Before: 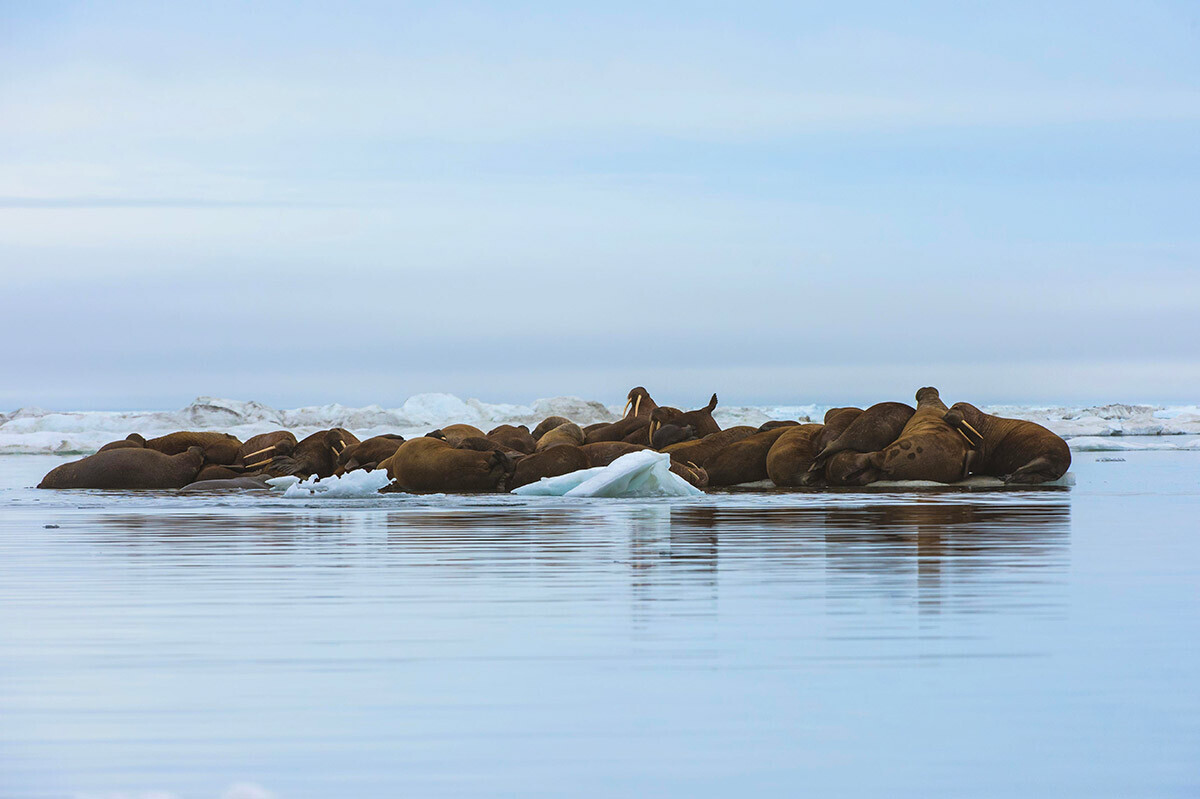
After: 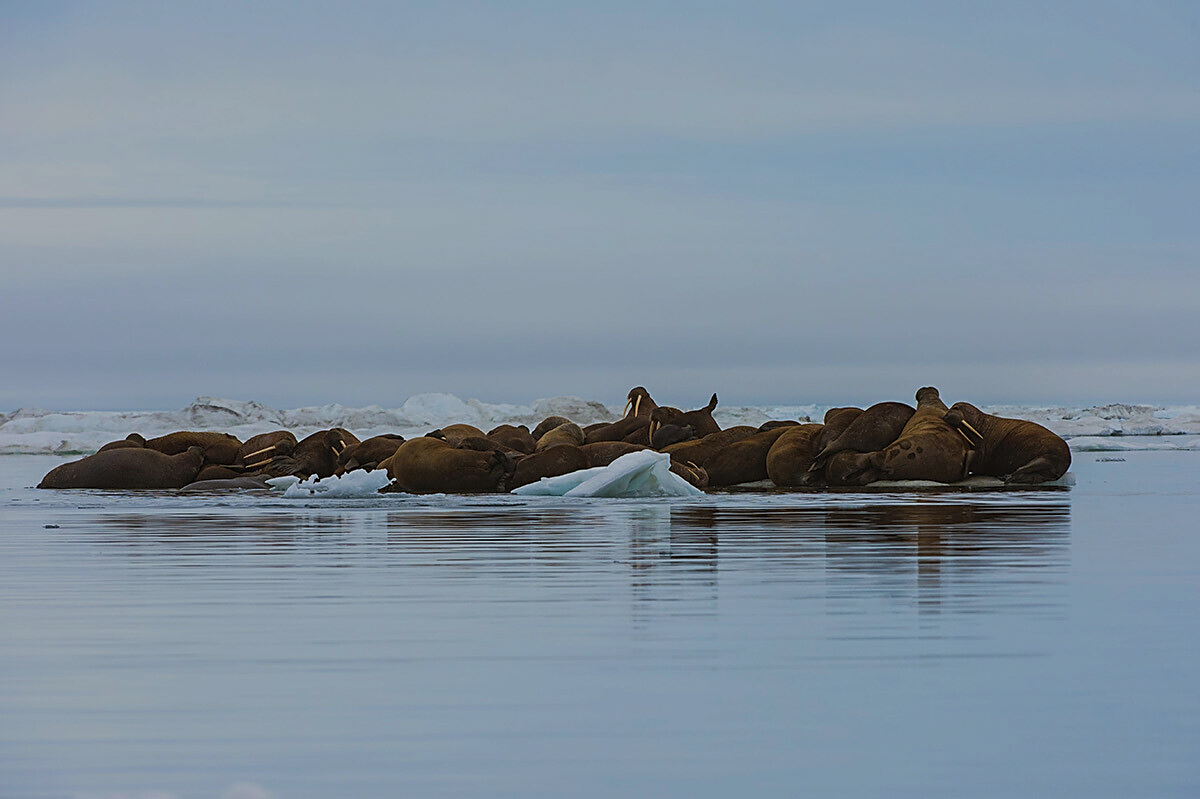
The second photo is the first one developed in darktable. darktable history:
sharpen: on, module defaults
exposure: exposure -1 EV, compensate highlight preservation false
